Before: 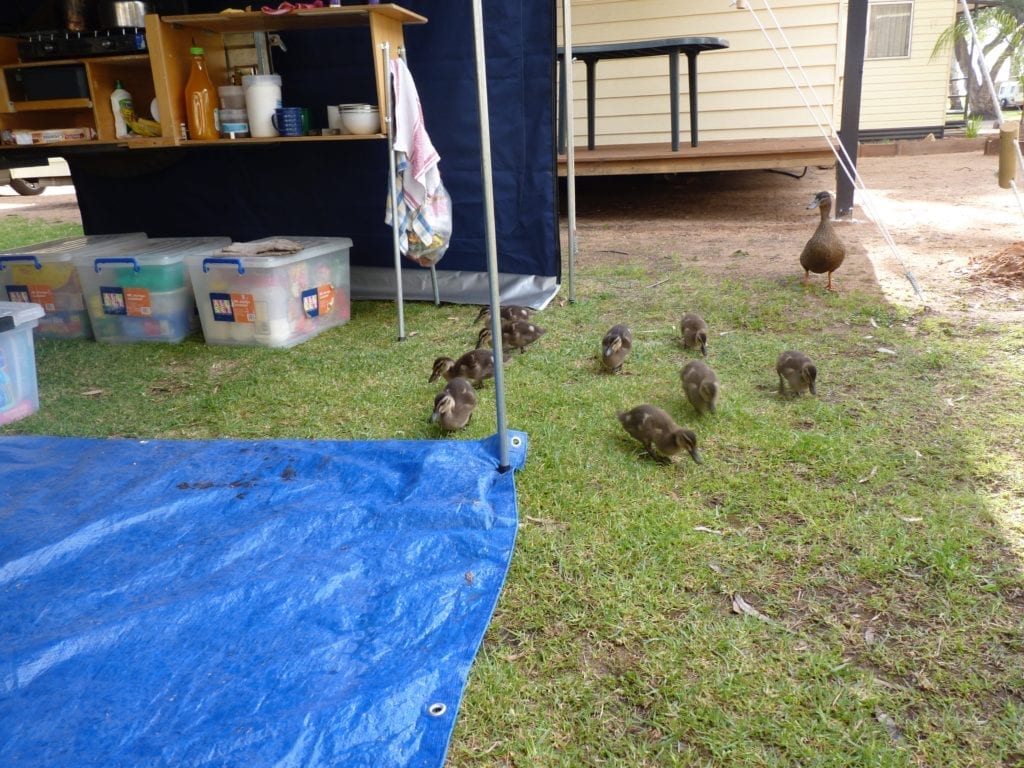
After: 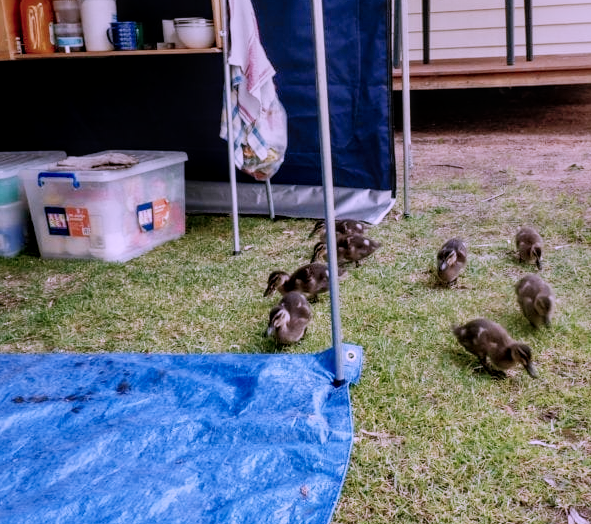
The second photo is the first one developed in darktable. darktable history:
local contrast: on, module defaults
sigmoid: contrast 1.7, skew -0.2, preserve hue 0%, red attenuation 0.1, red rotation 0.035, green attenuation 0.1, green rotation -0.017, blue attenuation 0.15, blue rotation -0.052, base primaries Rec2020
exposure: black level correction 0, compensate exposure bias true, compensate highlight preservation false
crop: left 16.202%, top 11.208%, right 26.045%, bottom 20.557%
shadows and highlights: on, module defaults
contrast brightness saturation: saturation -0.05
contrast equalizer: y [[0.526, 0.53, 0.532, 0.532, 0.53, 0.525], [0.5 ×6], [0.5 ×6], [0 ×6], [0 ×6]]
color correction: highlights a* 15.03, highlights b* -25.07
